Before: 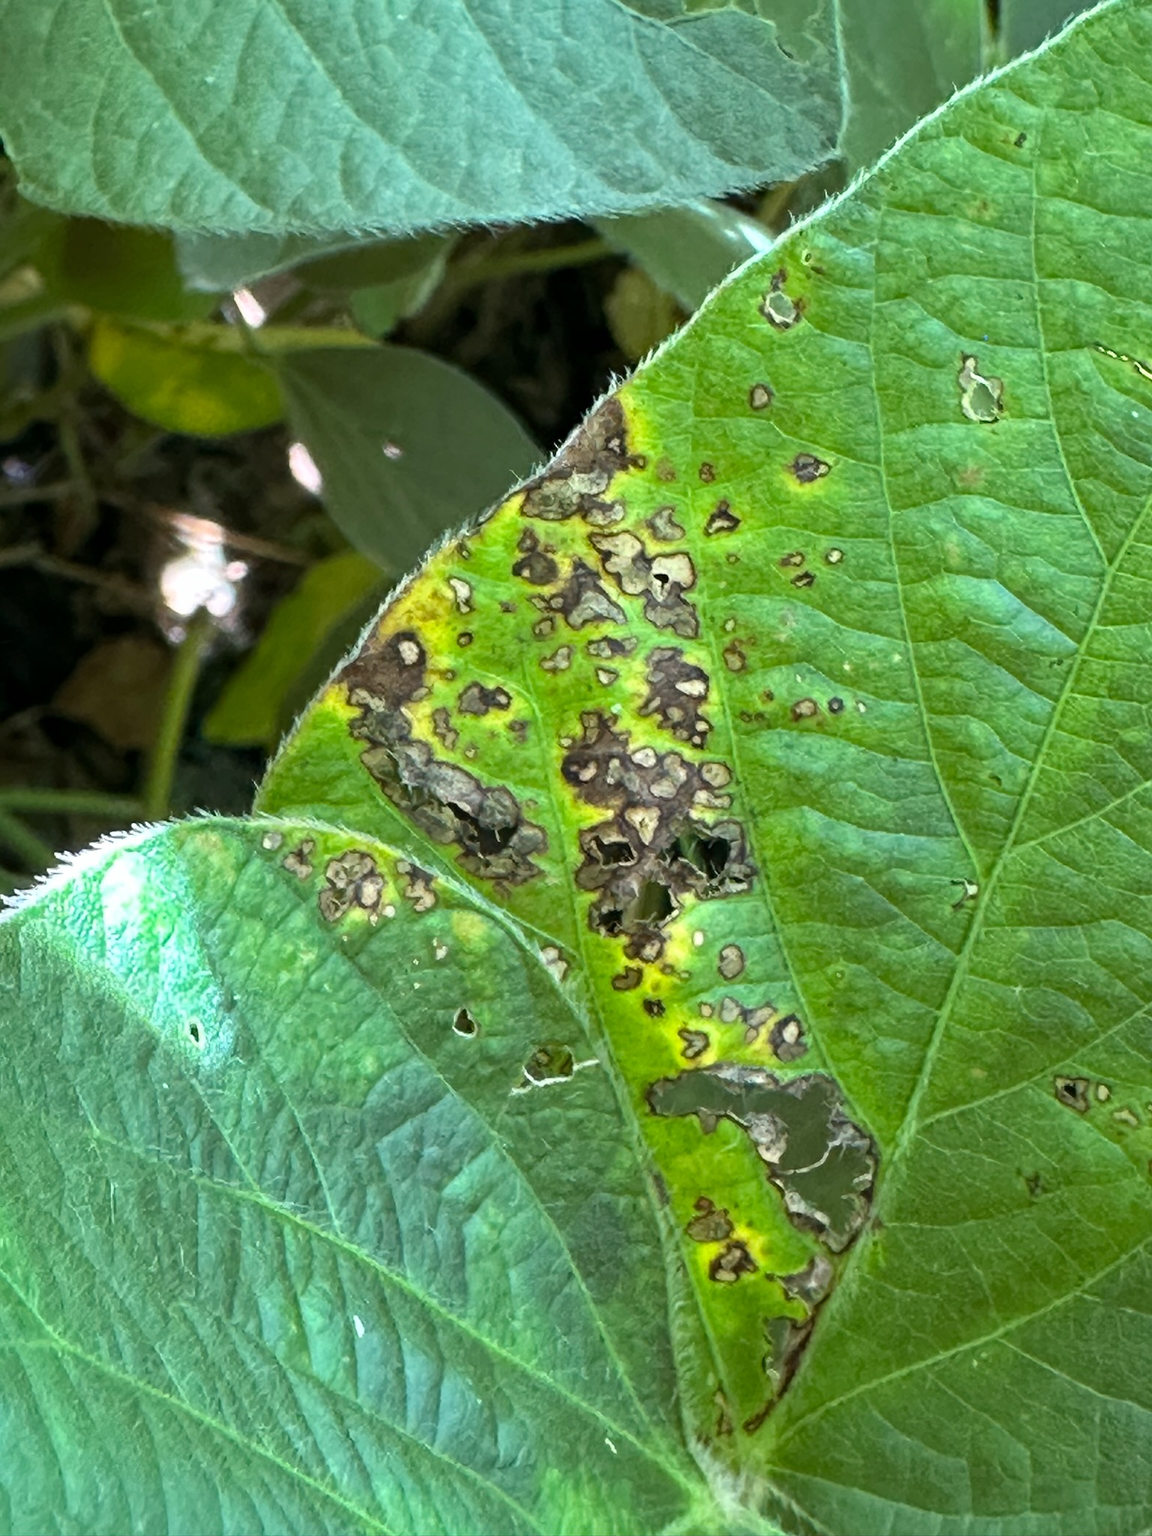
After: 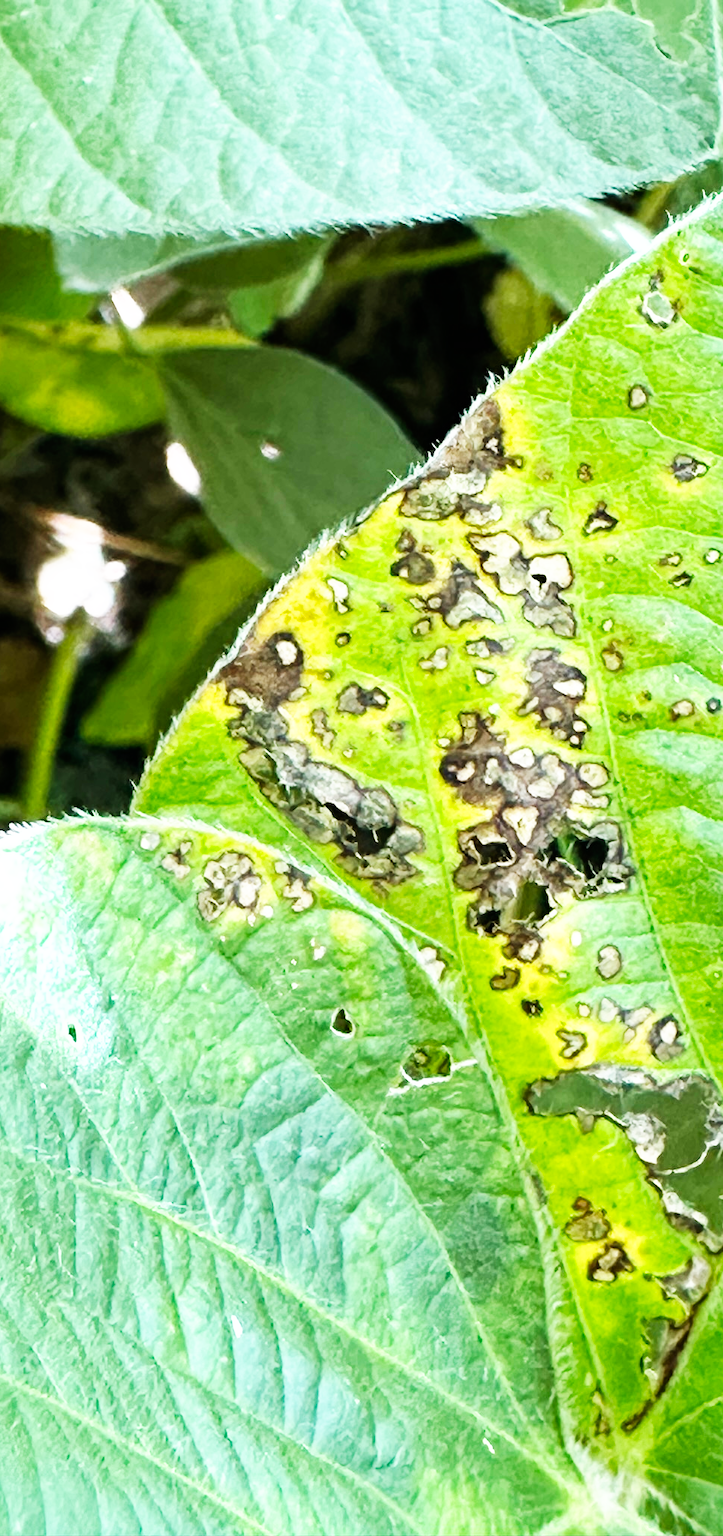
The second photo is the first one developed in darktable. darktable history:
crop: left 10.644%, right 26.528%
base curve: curves: ch0 [(0, 0) (0.007, 0.004) (0.027, 0.03) (0.046, 0.07) (0.207, 0.54) (0.442, 0.872) (0.673, 0.972) (1, 1)], preserve colors none
